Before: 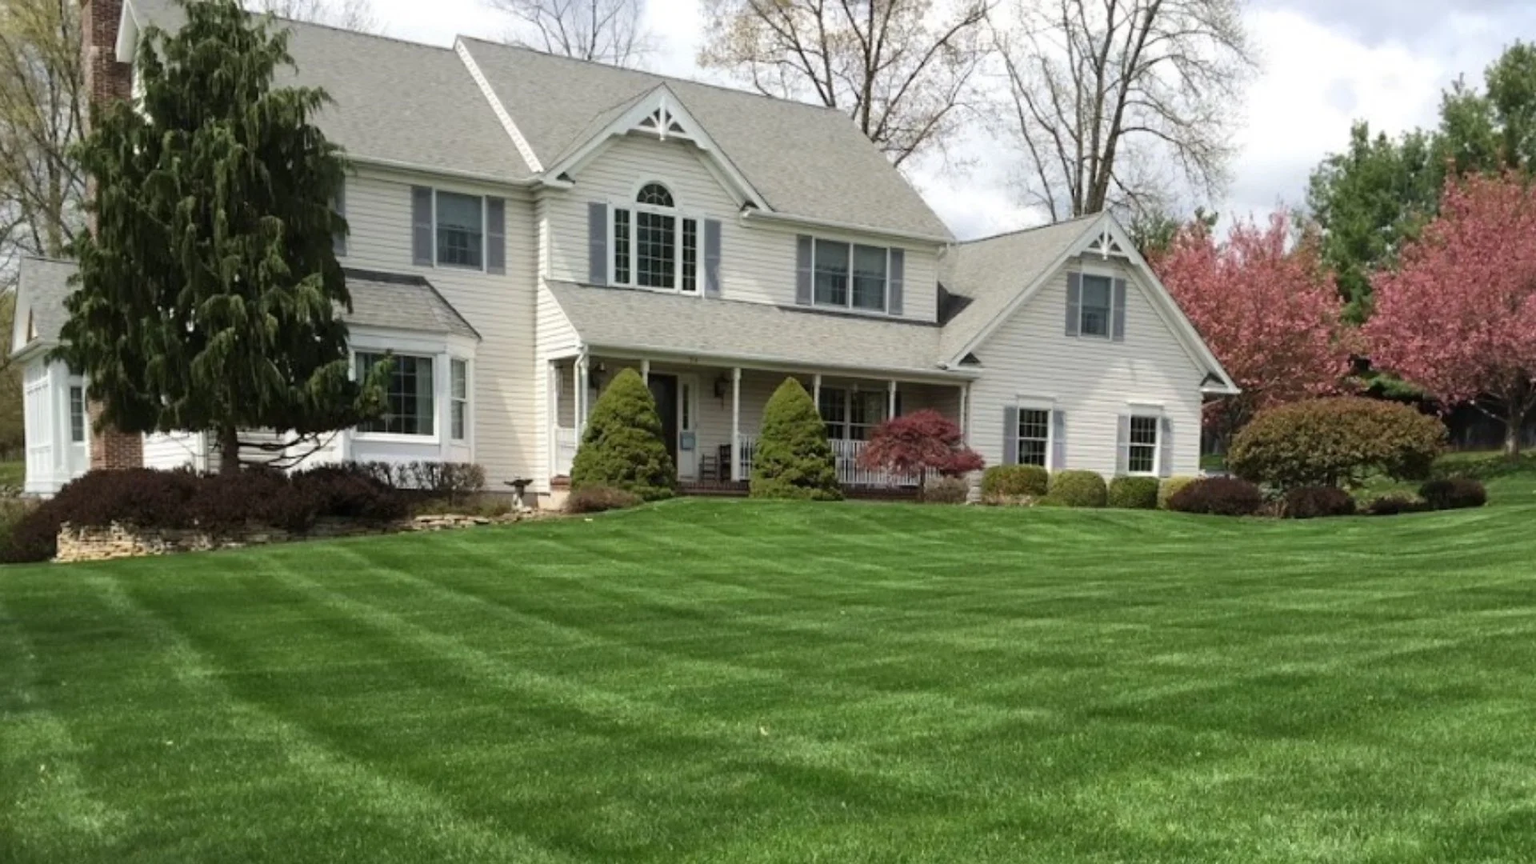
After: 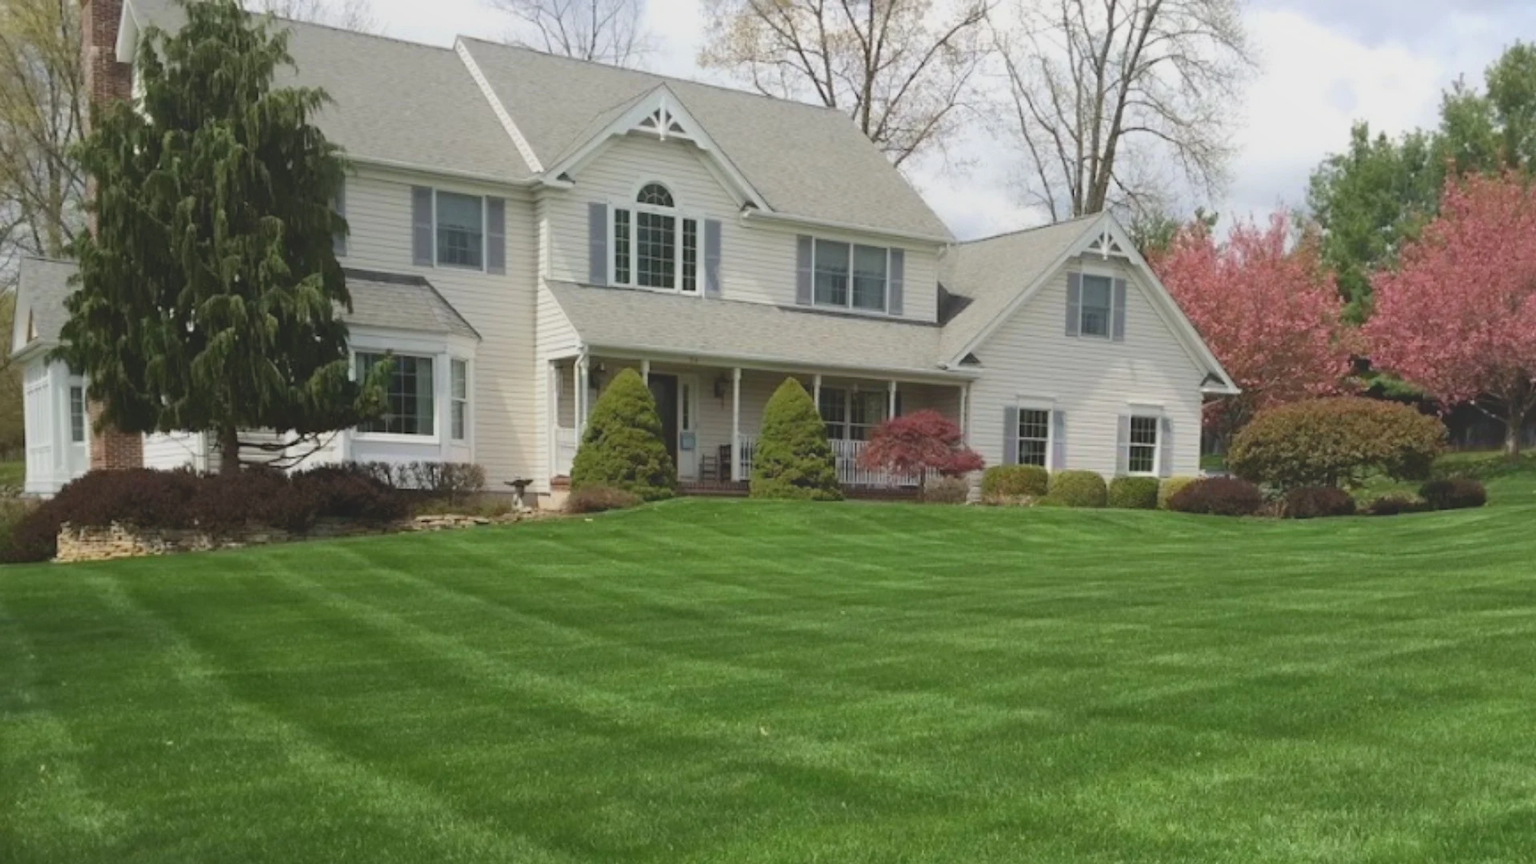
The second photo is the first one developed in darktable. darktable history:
local contrast: detail 70%
